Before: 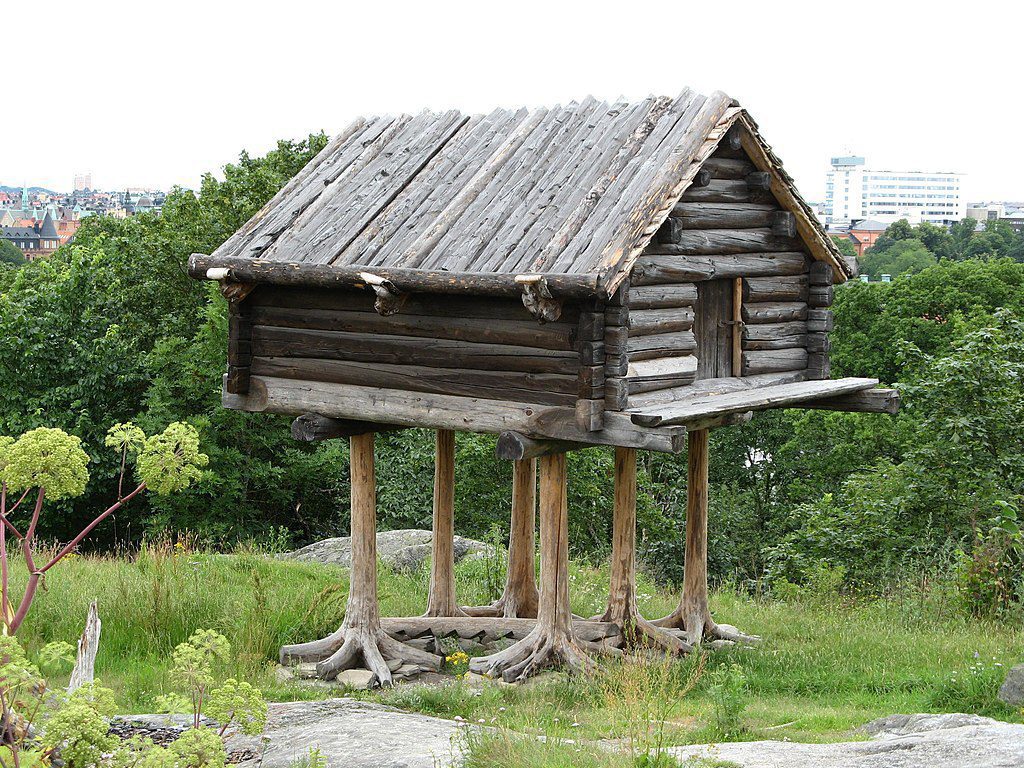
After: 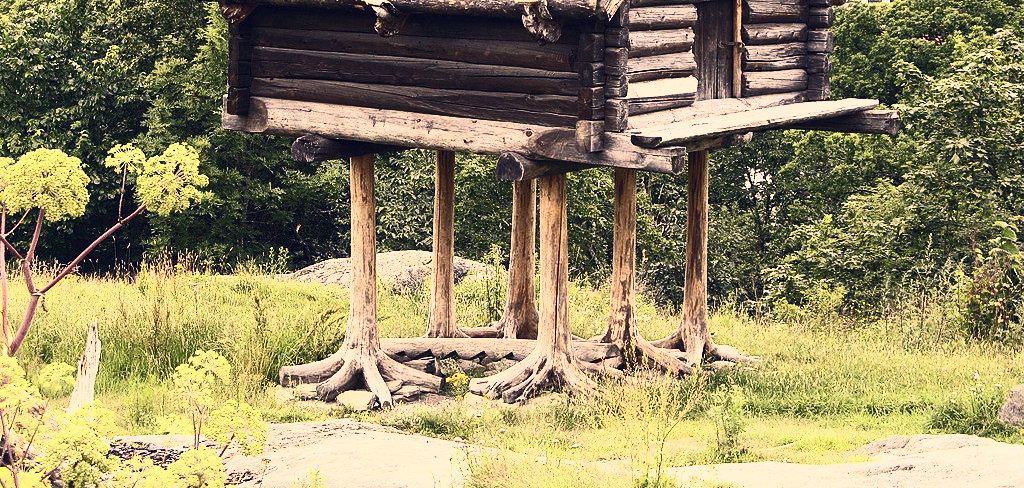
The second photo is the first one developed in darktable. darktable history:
contrast brightness saturation: contrast 0.62, brightness 0.34, saturation 0.14
tone equalizer: on, module defaults
crop and rotate: top 36.435%
color correction: highlights a* 19.59, highlights b* 27.49, shadows a* 3.46, shadows b* -17.28, saturation 0.73
